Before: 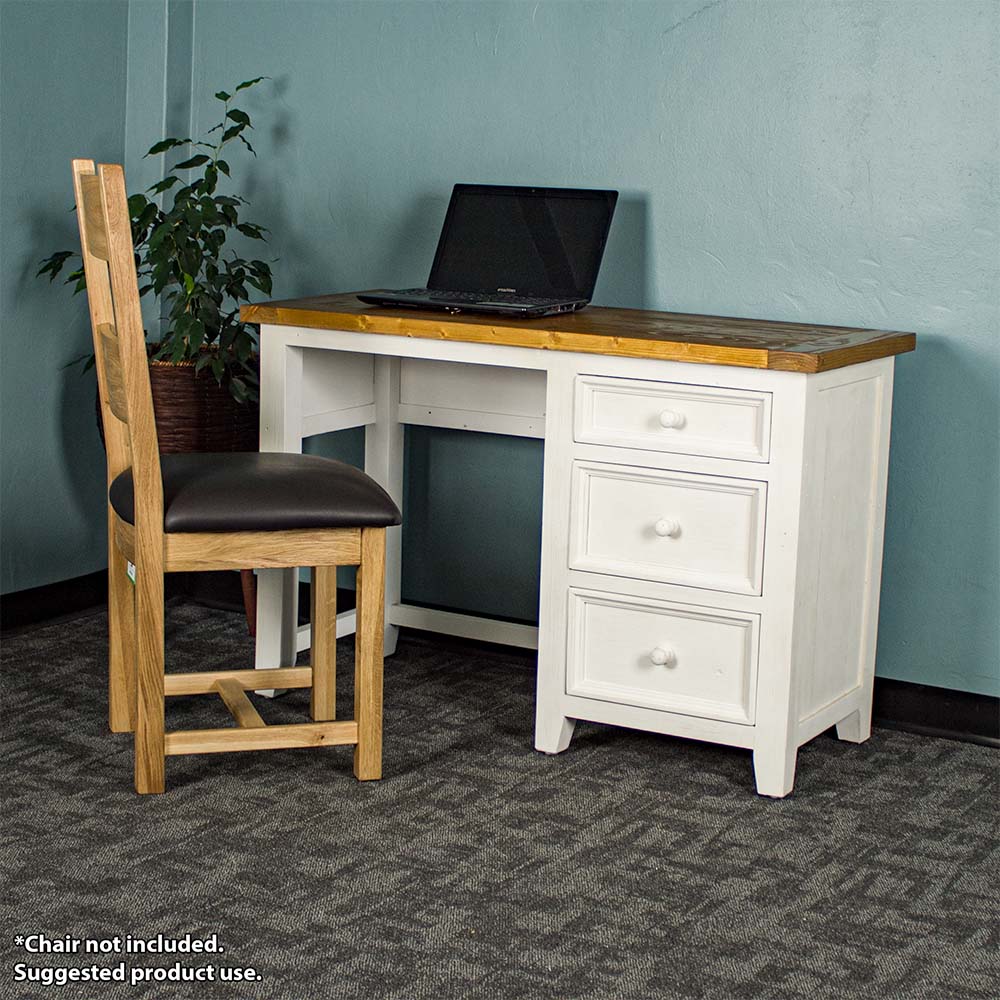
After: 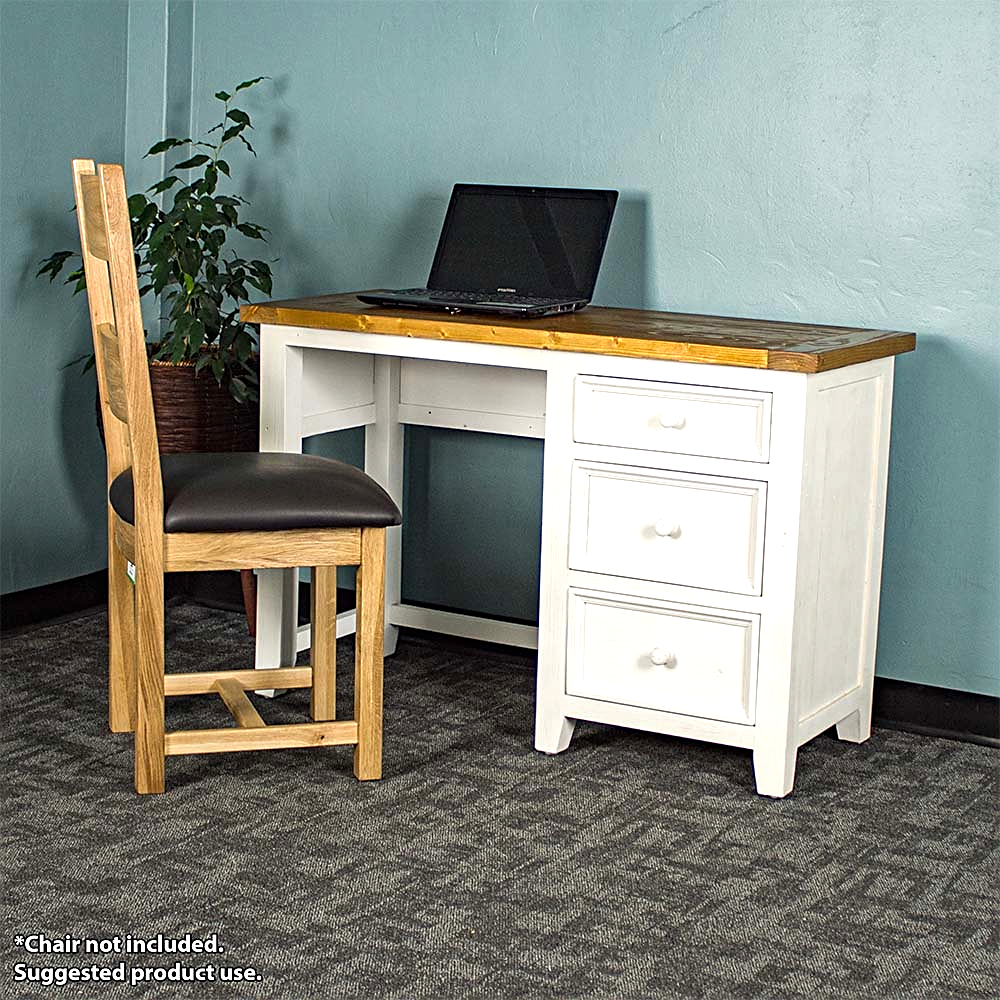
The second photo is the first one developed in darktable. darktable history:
sharpen: on, module defaults
exposure: black level correction 0, exposure 0.5 EV, compensate highlight preservation false
